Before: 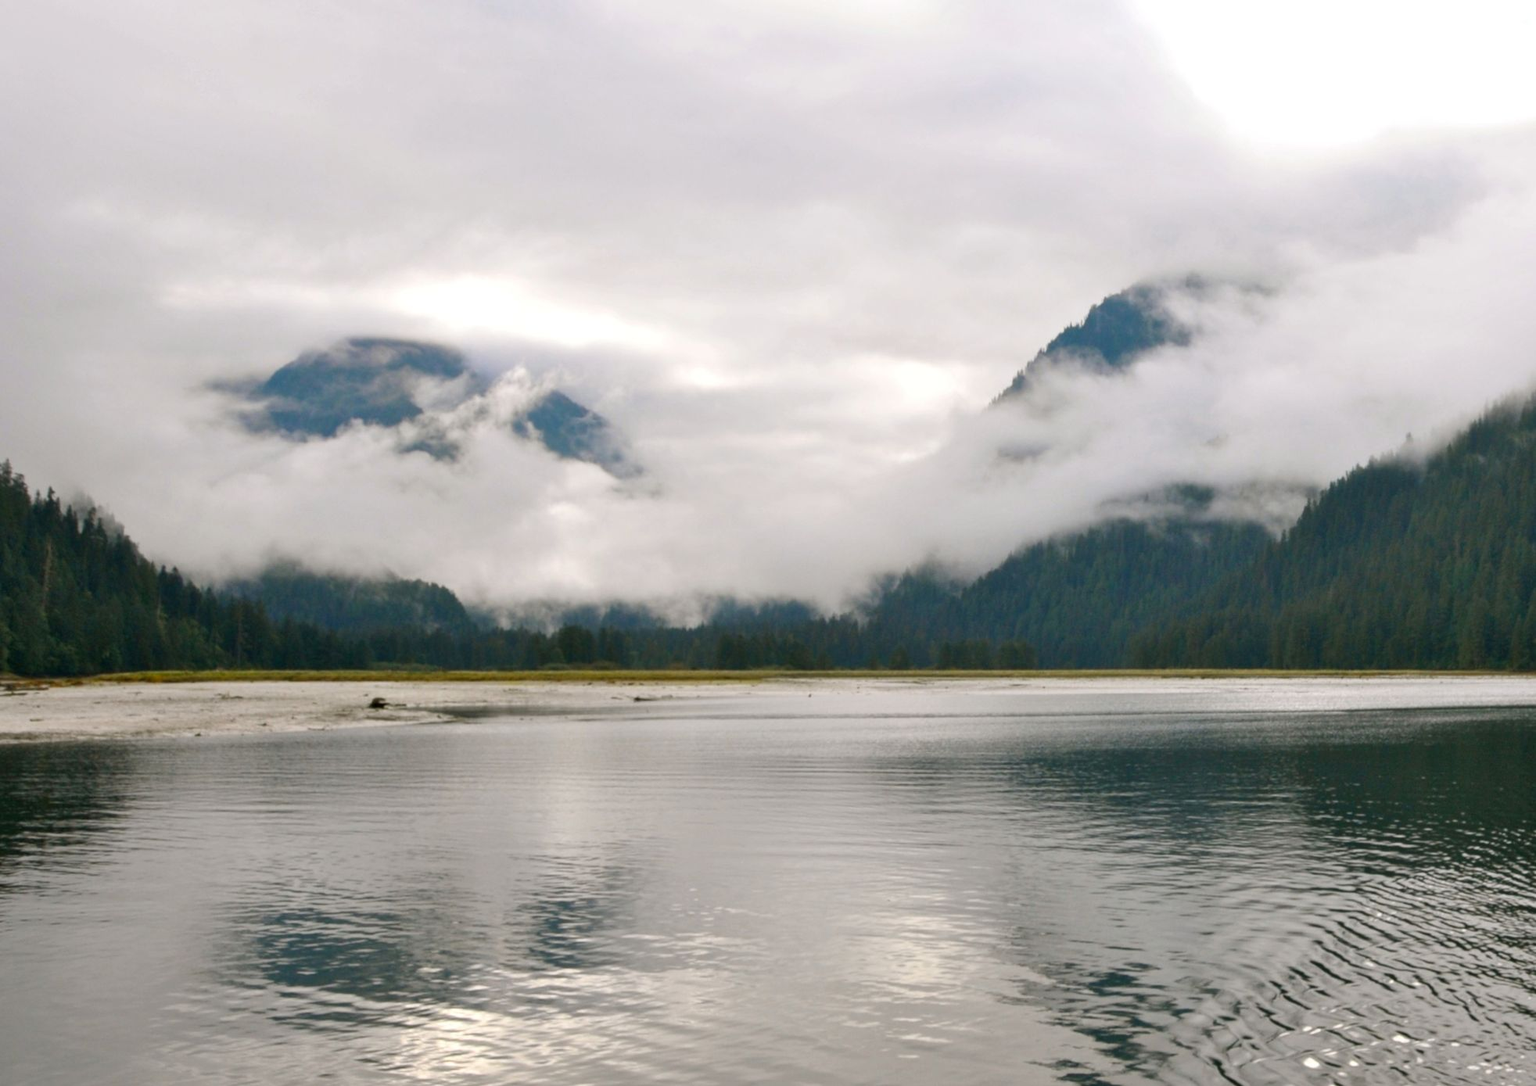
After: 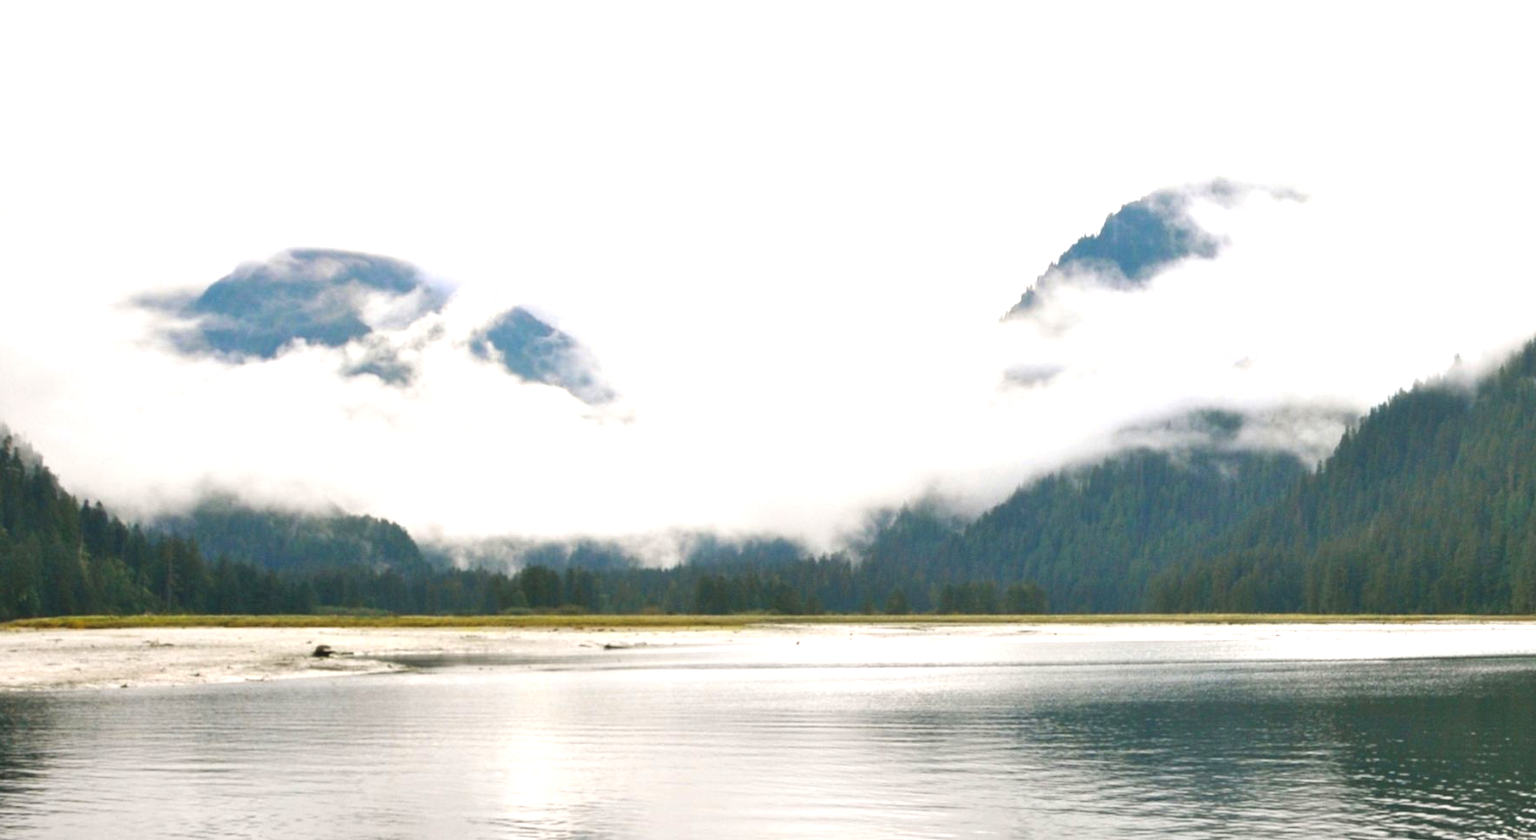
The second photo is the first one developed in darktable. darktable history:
exposure: black level correction -0.005, exposure 1 EV, compensate highlight preservation false
crop: left 5.596%, top 10.314%, right 3.534%, bottom 19.395%
